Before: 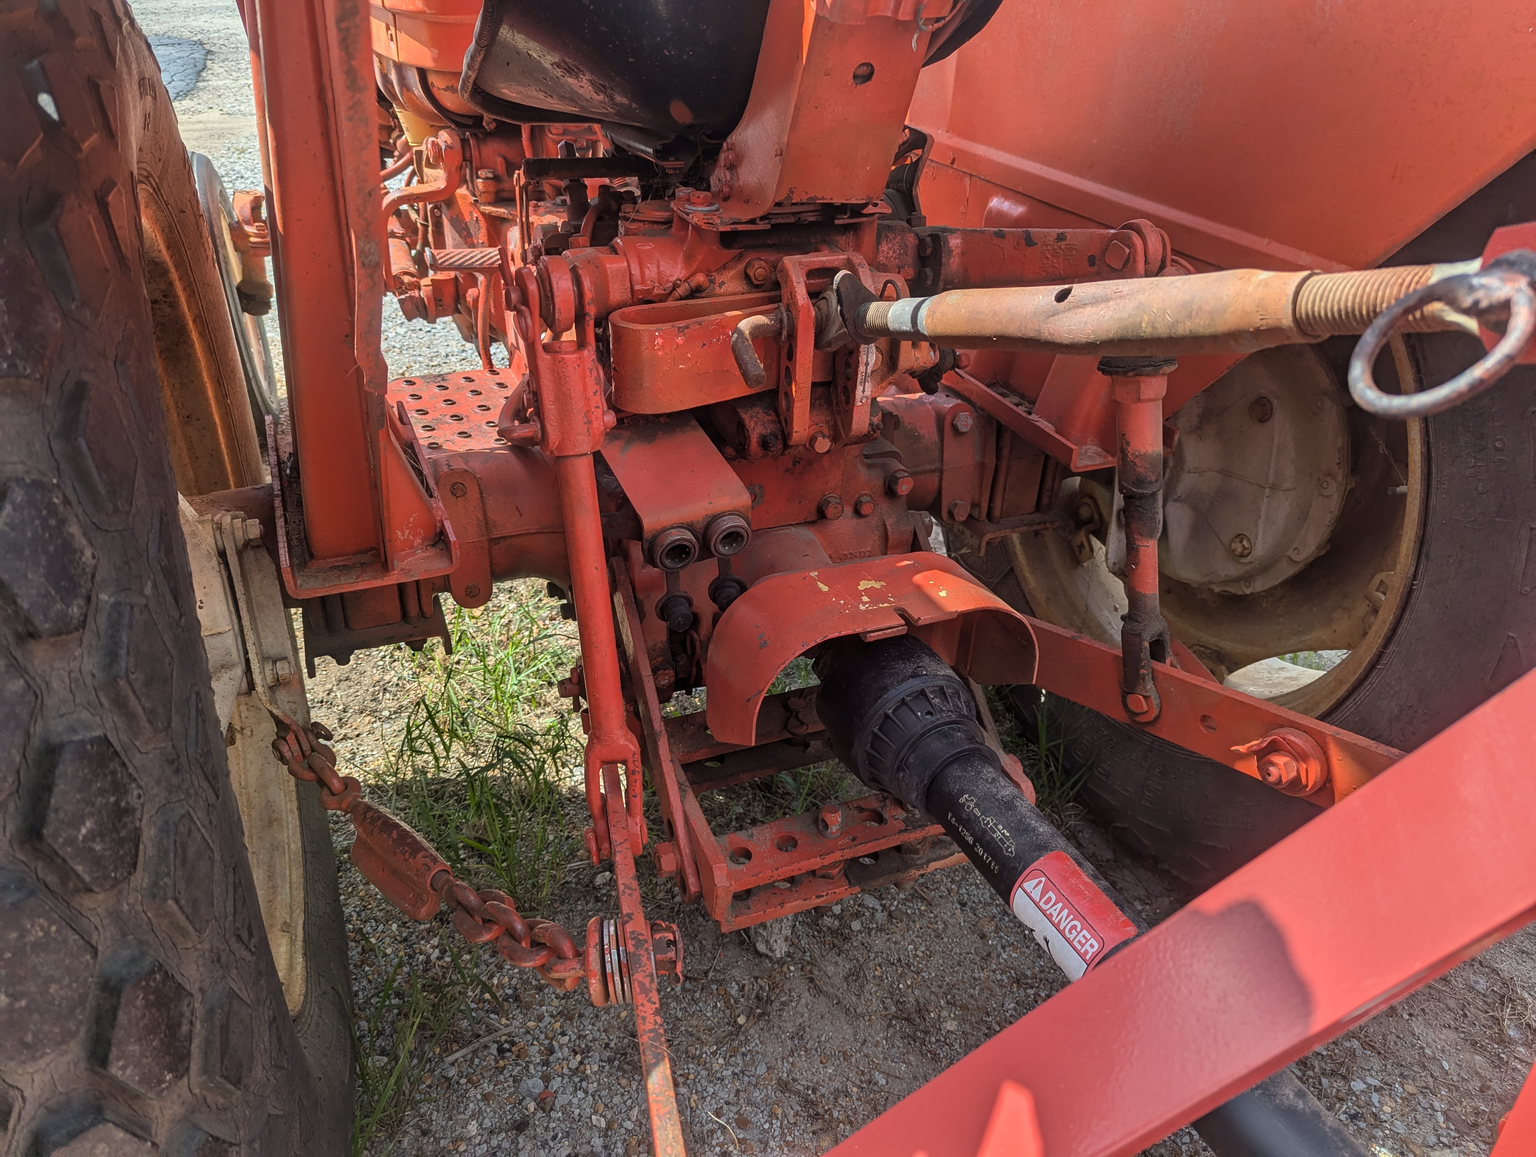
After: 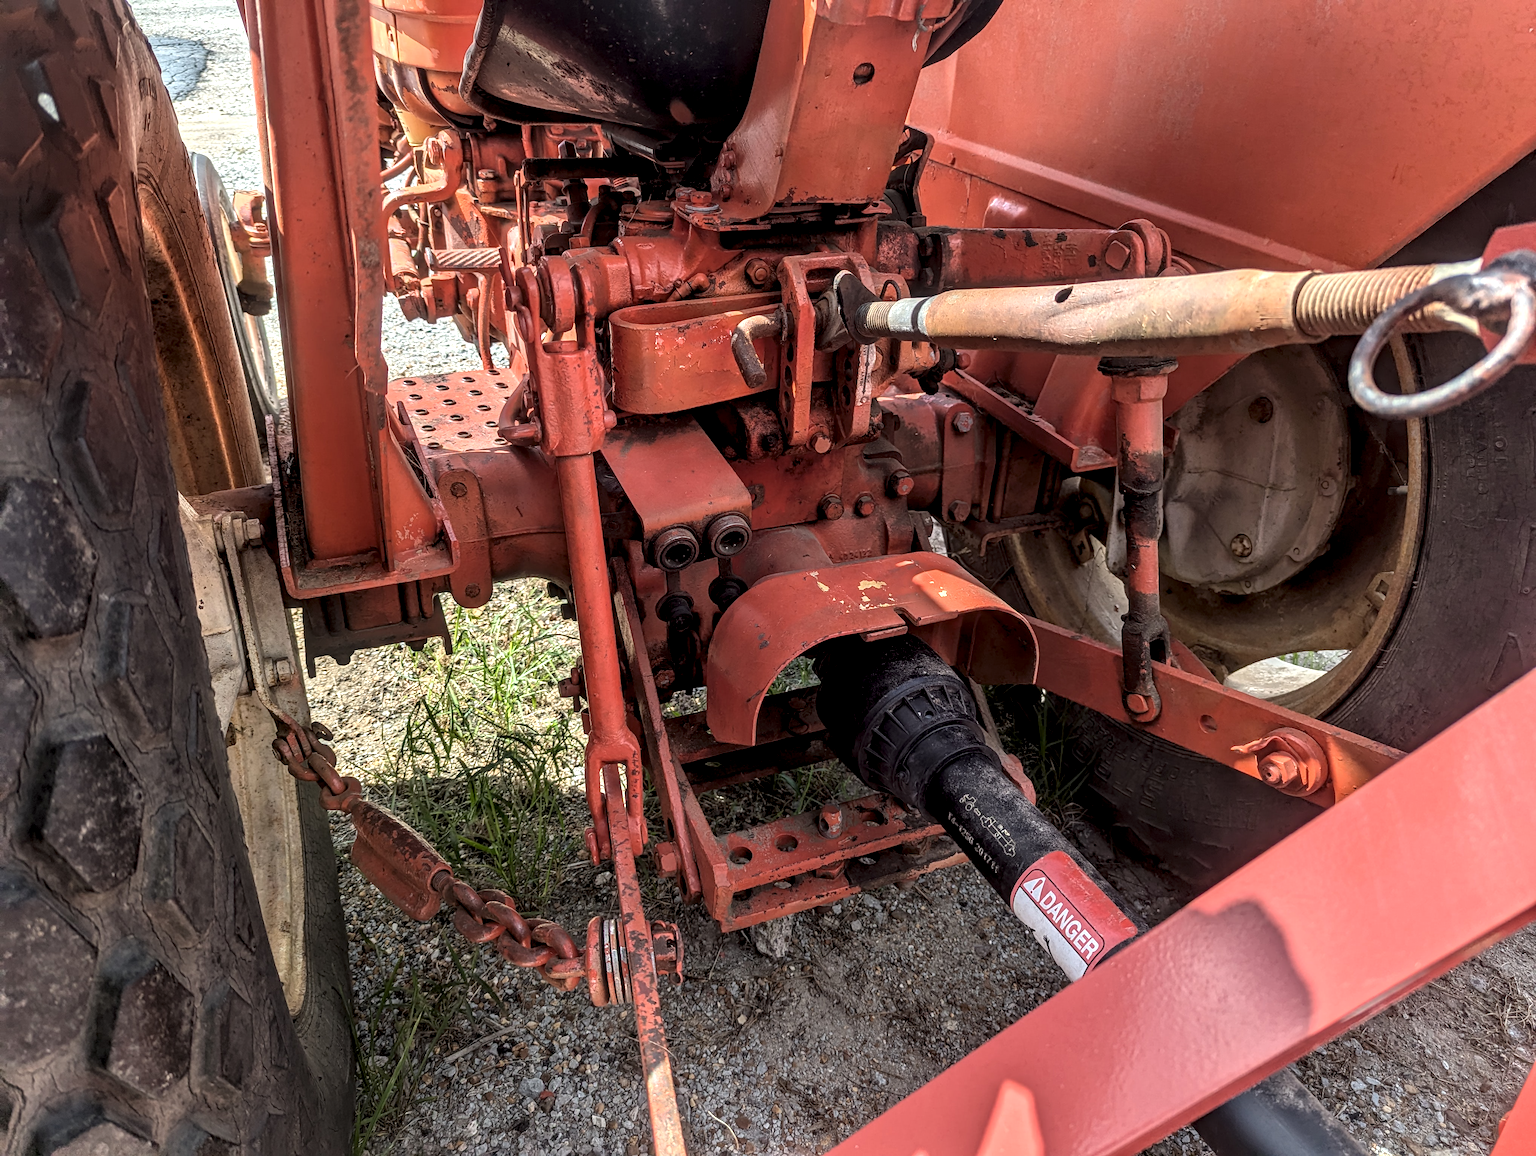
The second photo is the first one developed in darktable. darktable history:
local contrast: highlights 64%, shadows 54%, detail 168%, midtone range 0.52
